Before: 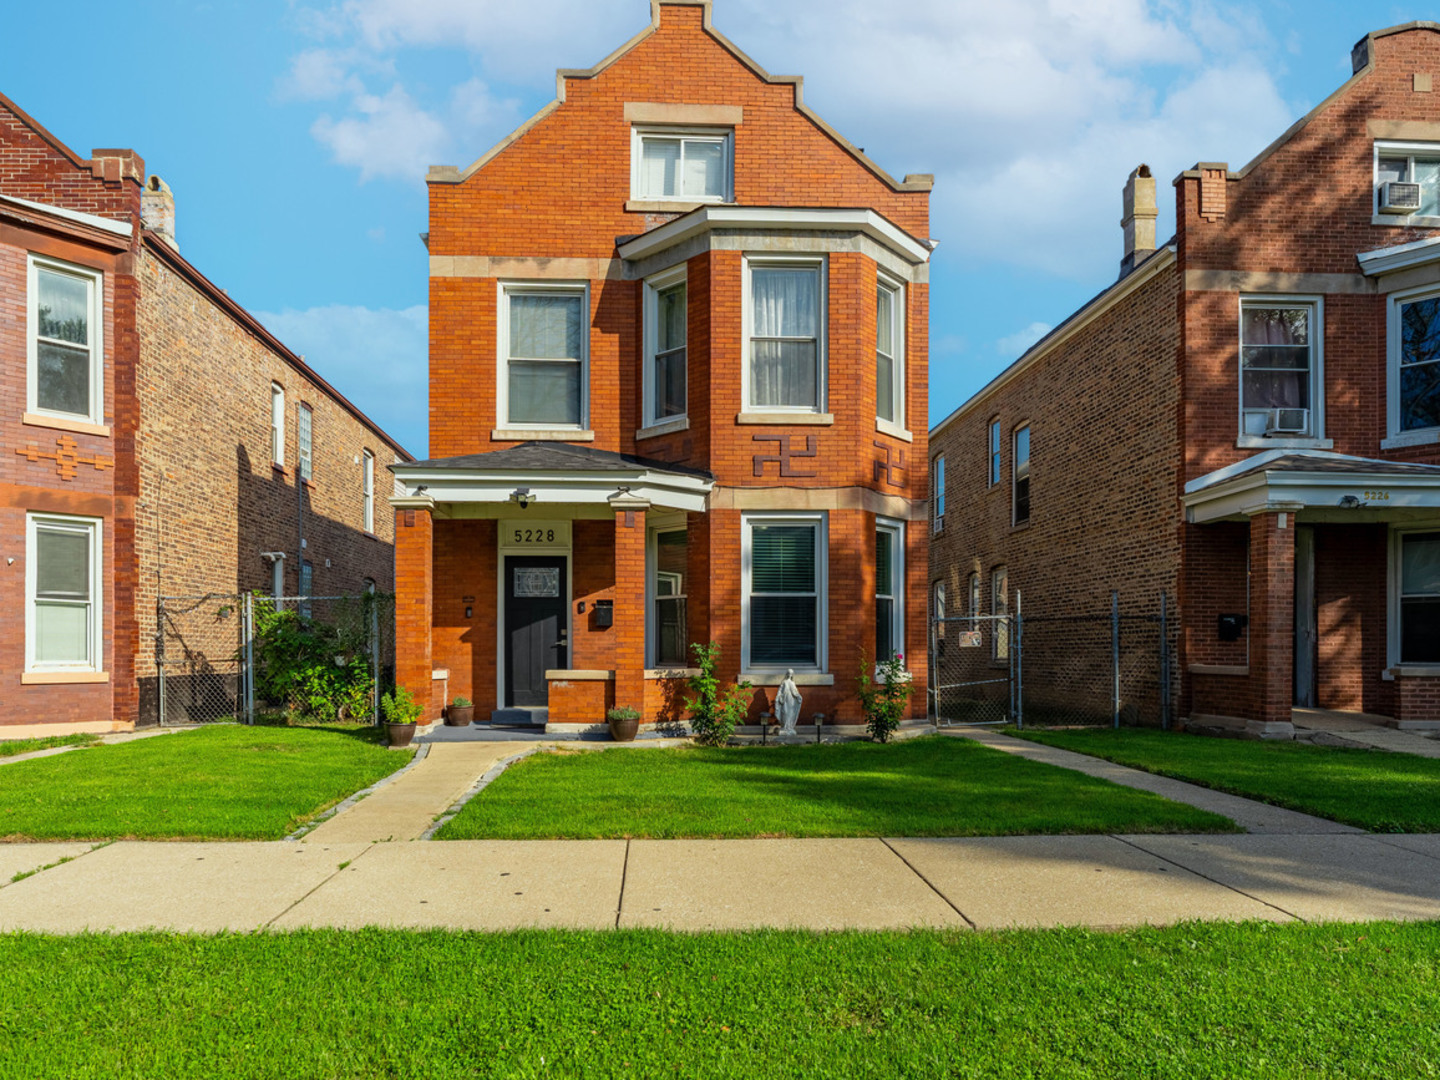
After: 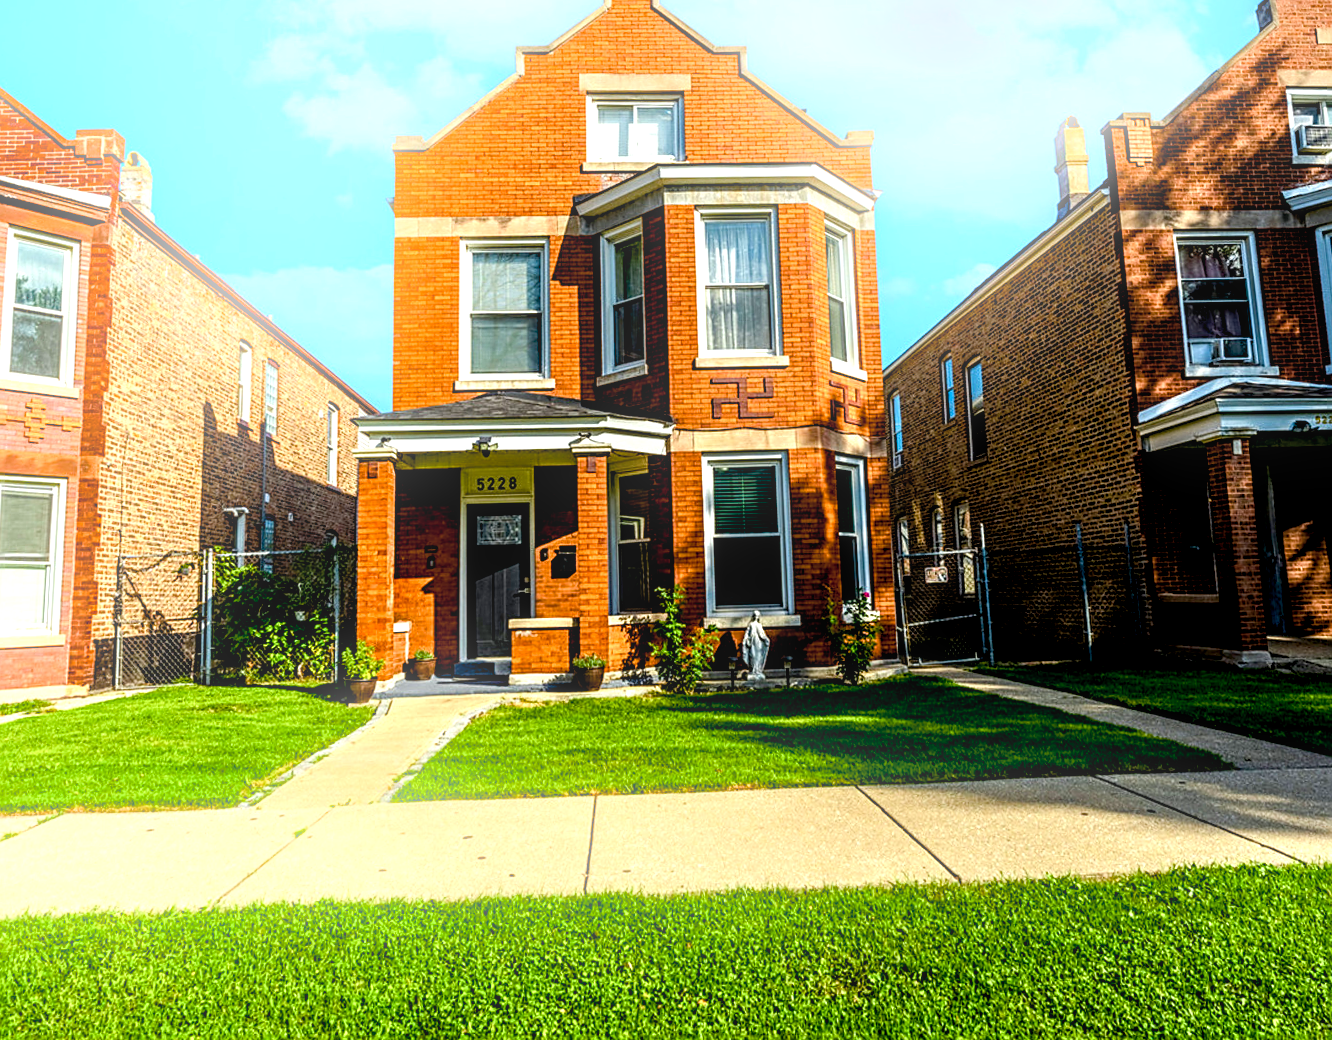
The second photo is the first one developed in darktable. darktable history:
white balance: emerald 1
bloom: size 16%, threshold 98%, strength 20%
exposure: compensate highlight preservation false
rotate and perspective: rotation -1.68°, lens shift (vertical) -0.146, crop left 0.049, crop right 0.912, crop top 0.032, crop bottom 0.96
color balance rgb: shadows lift › luminance -9.41%, highlights gain › luminance 17.6%, global offset › luminance -1.45%, perceptual saturation grading › highlights -17.77%, perceptual saturation grading › mid-tones 33.1%, perceptual saturation grading › shadows 50.52%, global vibrance 24.22%
tone equalizer: -8 EV -0.75 EV, -7 EV -0.7 EV, -6 EV -0.6 EV, -5 EV -0.4 EV, -3 EV 0.4 EV, -2 EV 0.6 EV, -1 EV 0.7 EV, +0 EV 0.75 EV, edges refinement/feathering 500, mask exposure compensation -1.57 EV, preserve details no
sharpen: on, module defaults
local contrast: detail 142%
